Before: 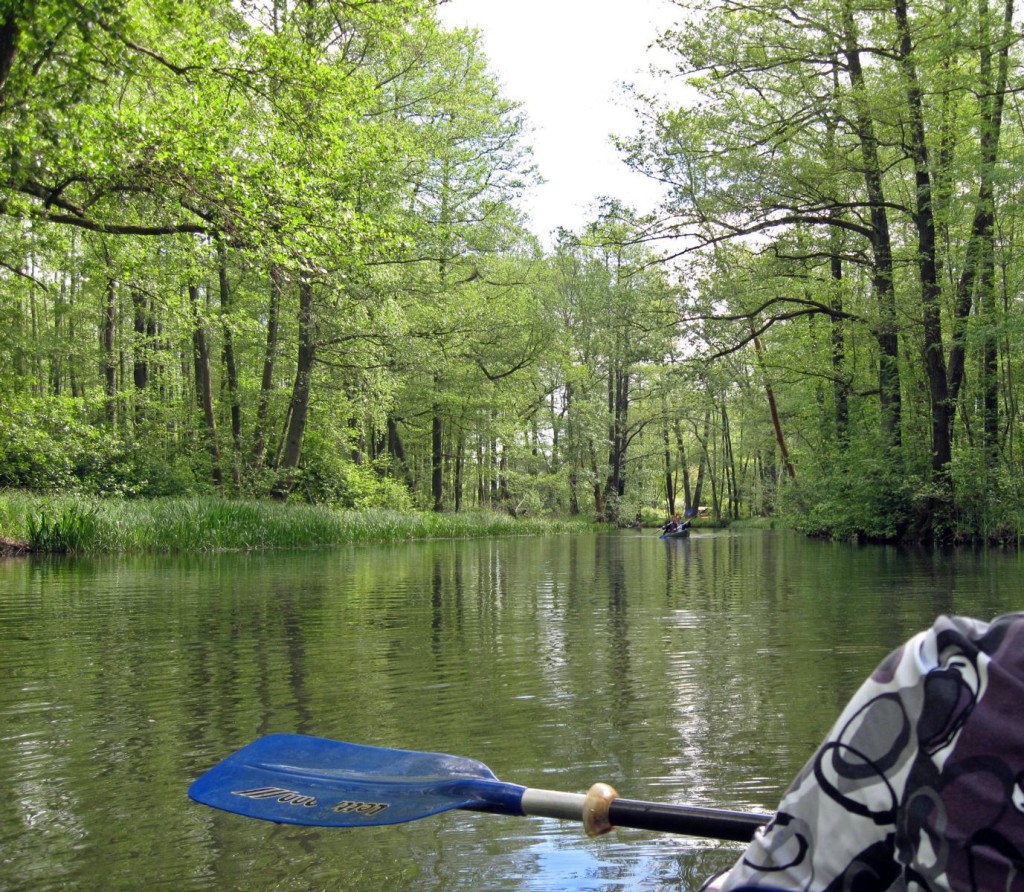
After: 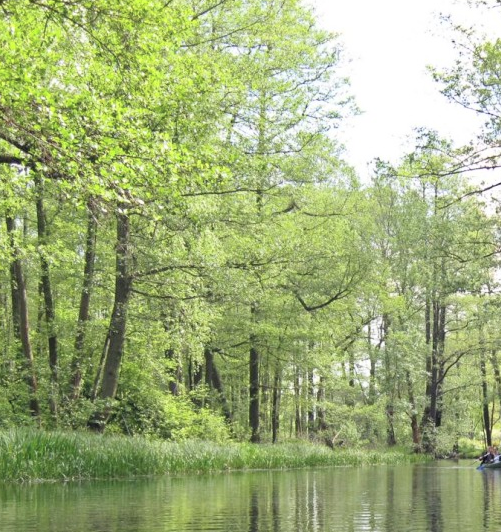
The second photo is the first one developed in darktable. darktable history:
crop: left 17.893%, top 7.828%, right 32.936%, bottom 31.962%
contrast brightness saturation: contrast 0.144, brightness 0.212
